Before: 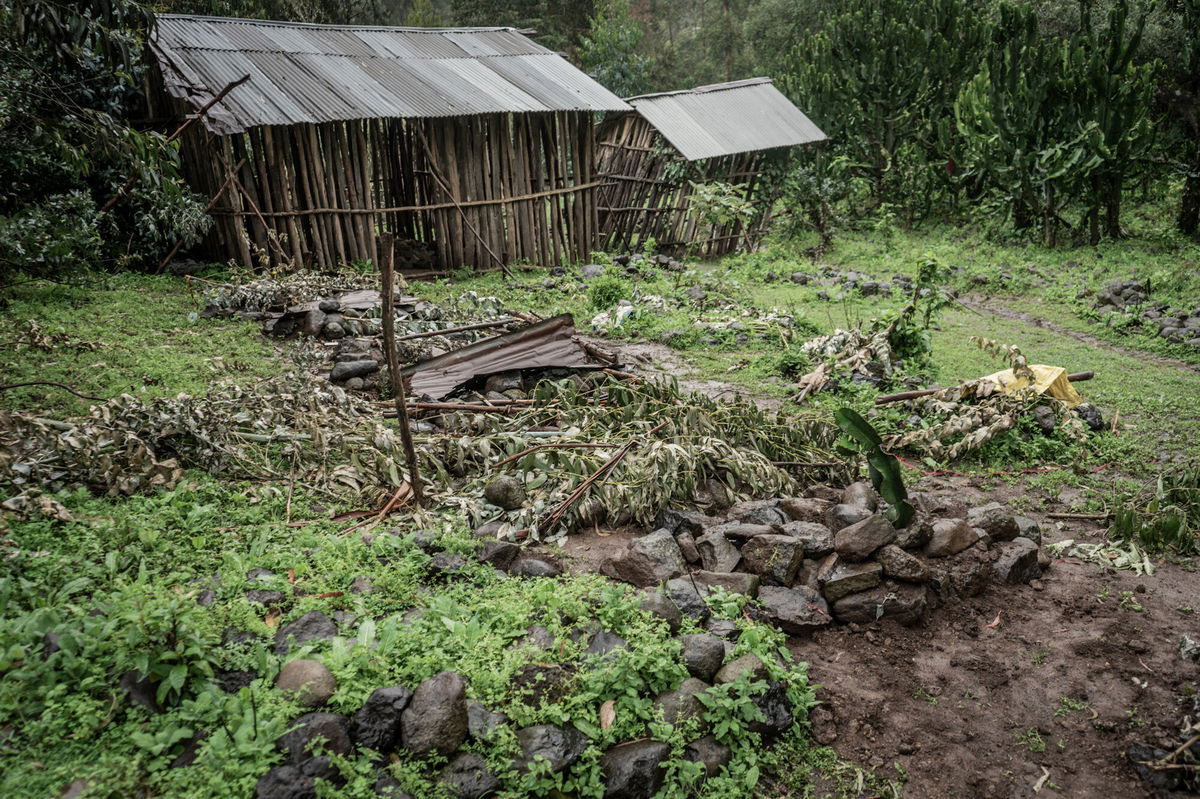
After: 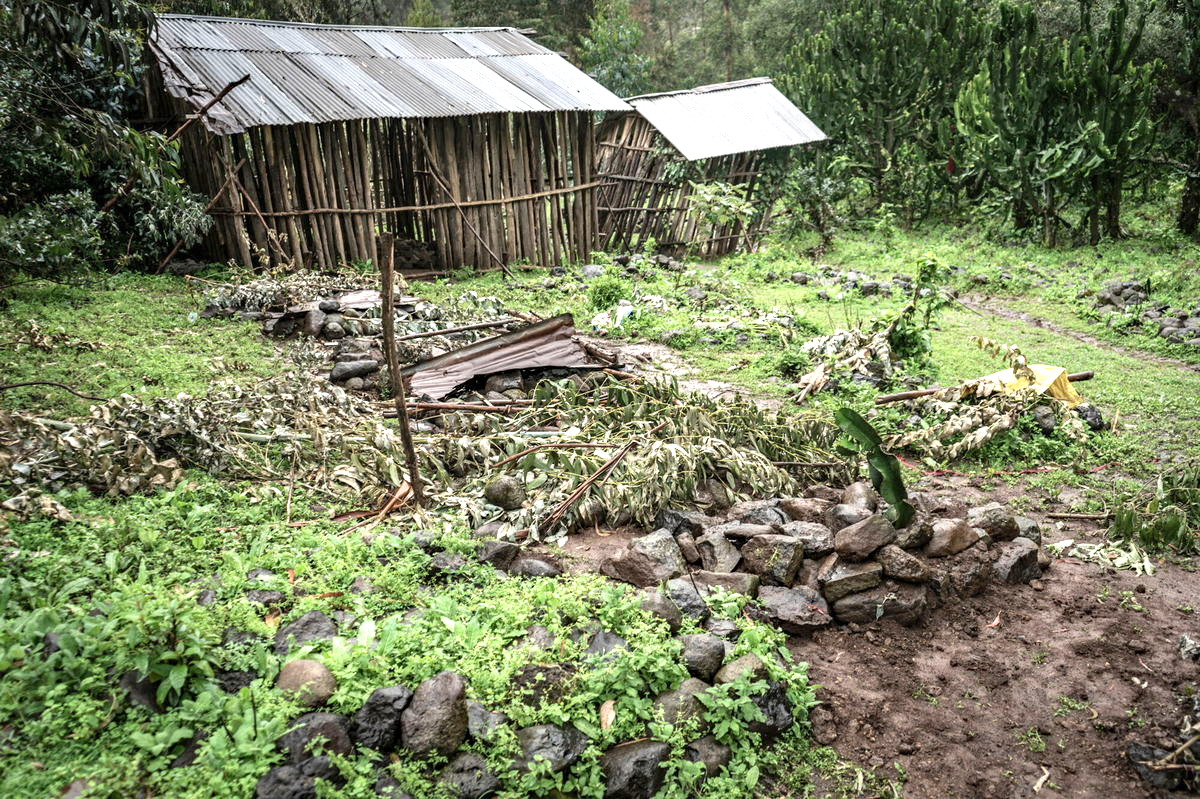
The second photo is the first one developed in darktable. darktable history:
exposure: exposure 1 EV, compensate highlight preservation false
haze removal: compatibility mode true, adaptive false
